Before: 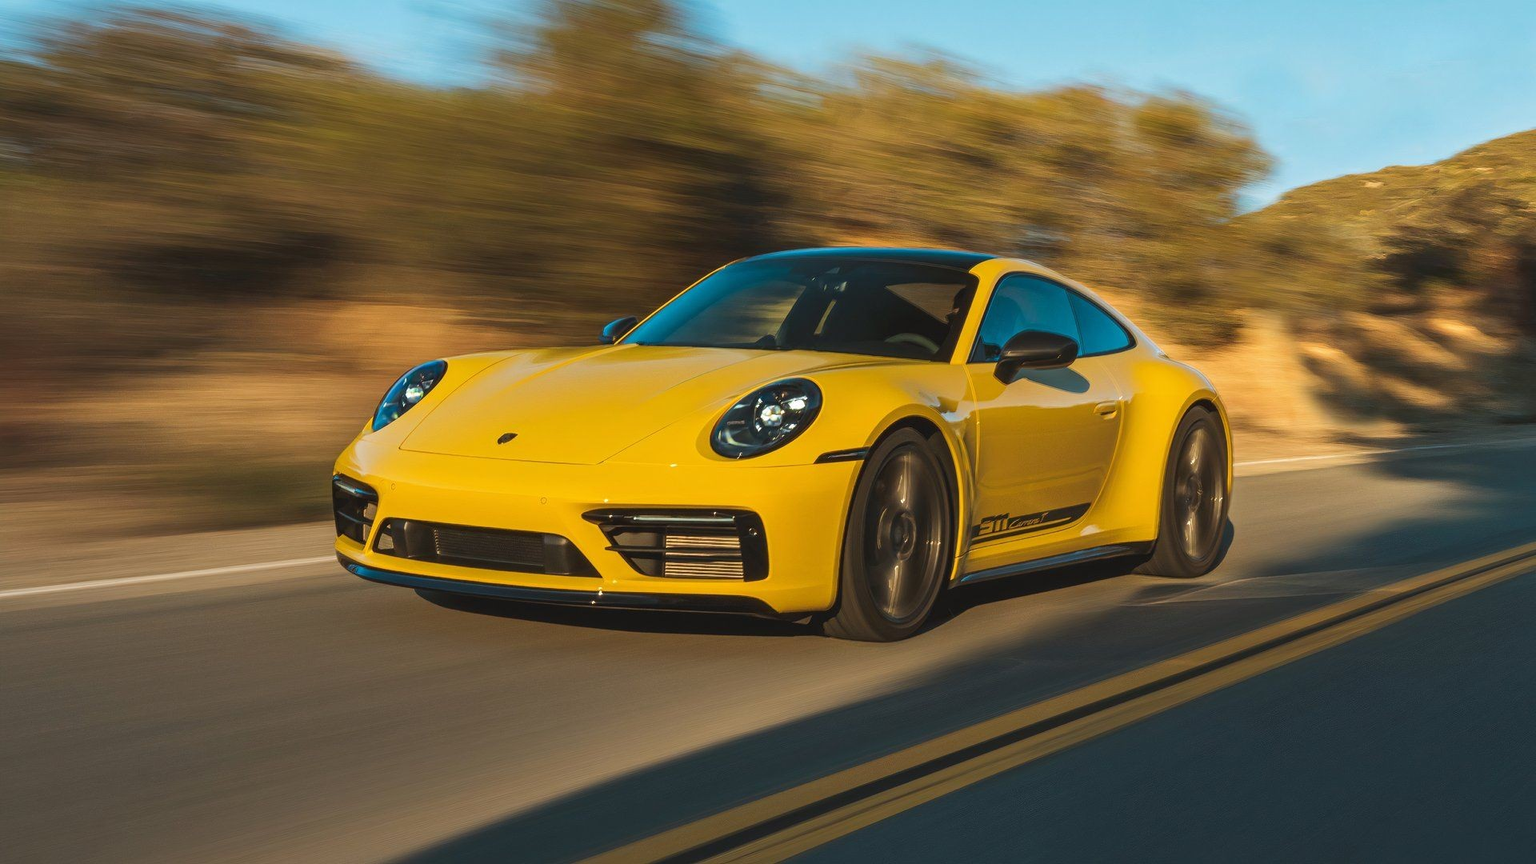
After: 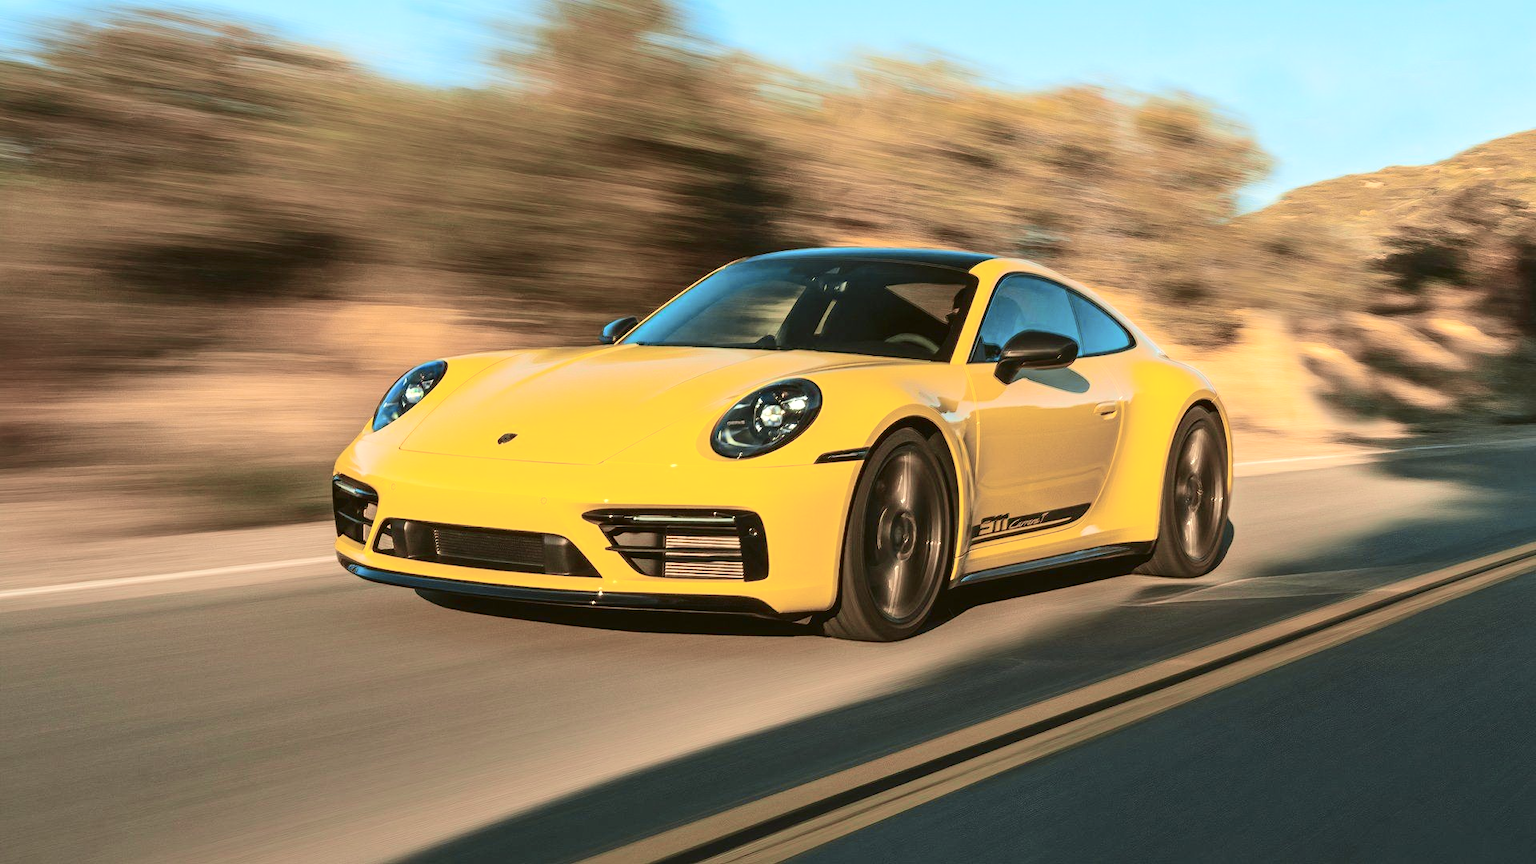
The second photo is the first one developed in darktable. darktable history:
exposure: black level correction 0, exposure 0.7 EV, compensate exposure bias true, compensate highlight preservation false
tone curve: curves: ch0 [(0, 0) (0.049, 0.01) (0.154, 0.081) (0.491, 0.56) (0.739, 0.794) (0.992, 0.937)]; ch1 [(0, 0) (0.172, 0.123) (0.317, 0.272) (0.401, 0.422) (0.499, 0.497) (0.531, 0.54) (0.615, 0.603) (0.741, 0.783) (1, 1)]; ch2 [(0, 0) (0.411, 0.424) (0.462, 0.483) (0.544, 0.56) (0.686, 0.638) (1, 1)], color space Lab, independent channels, preserve colors none
color zones: curves: ch1 [(0, 0.469) (0.001, 0.469) (0.12, 0.446) (0.248, 0.469) (0.5, 0.5) (0.748, 0.5) (0.999, 0.469) (1, 0.469)]
